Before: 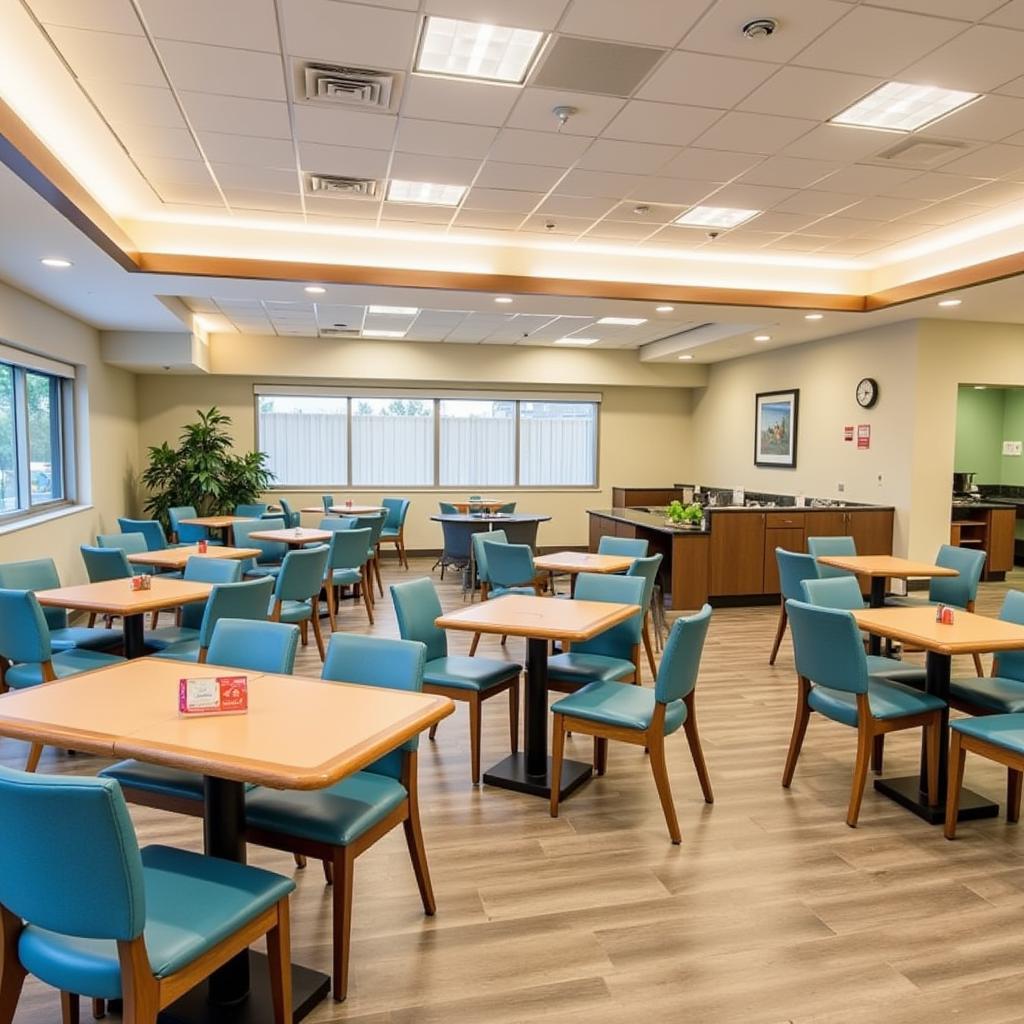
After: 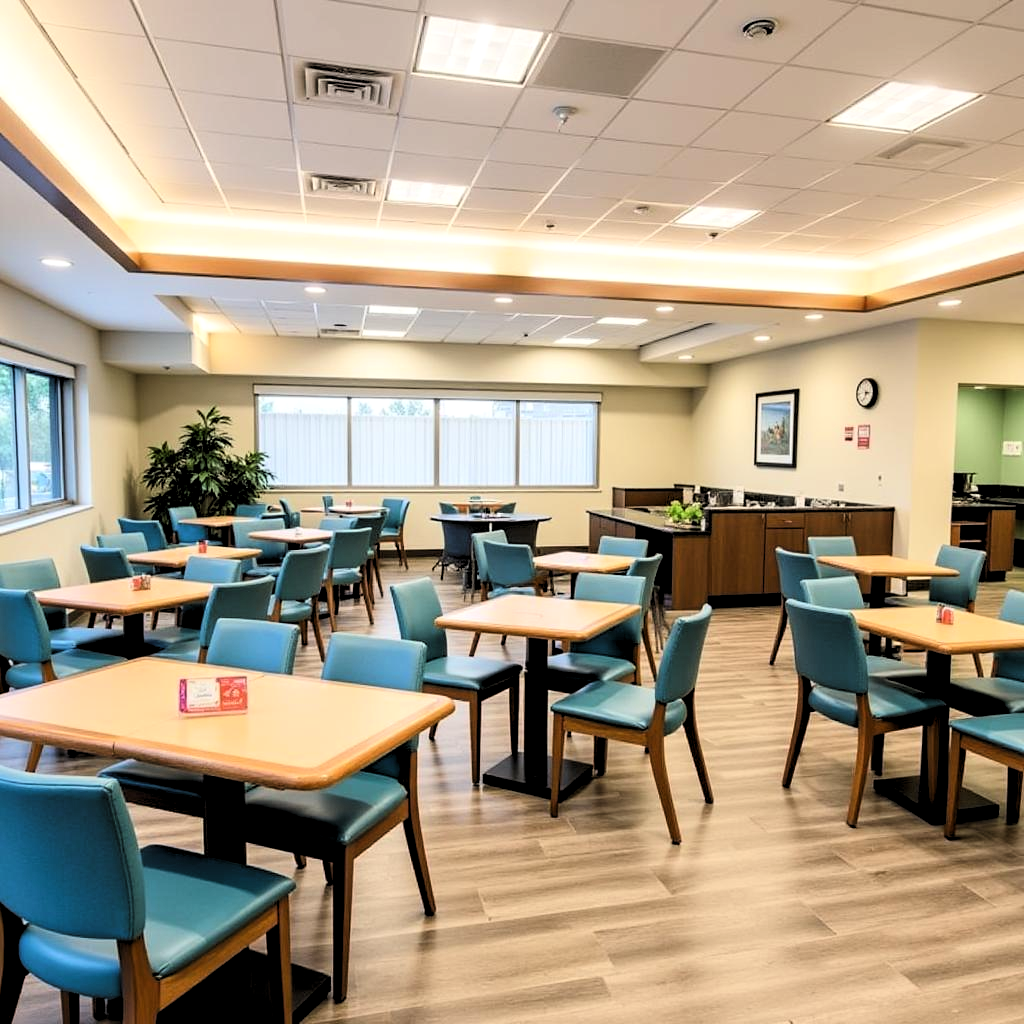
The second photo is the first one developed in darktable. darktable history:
levels: levels [0.062, 0.494, 0.925]
filmic rgb: black relative exposure -16 EV, white relative exposure 6.28 EV, threshold 5.99 EV, hardness 5.04, contrast 1.355, color science v6 (2022), enable highlight reconstruction true
